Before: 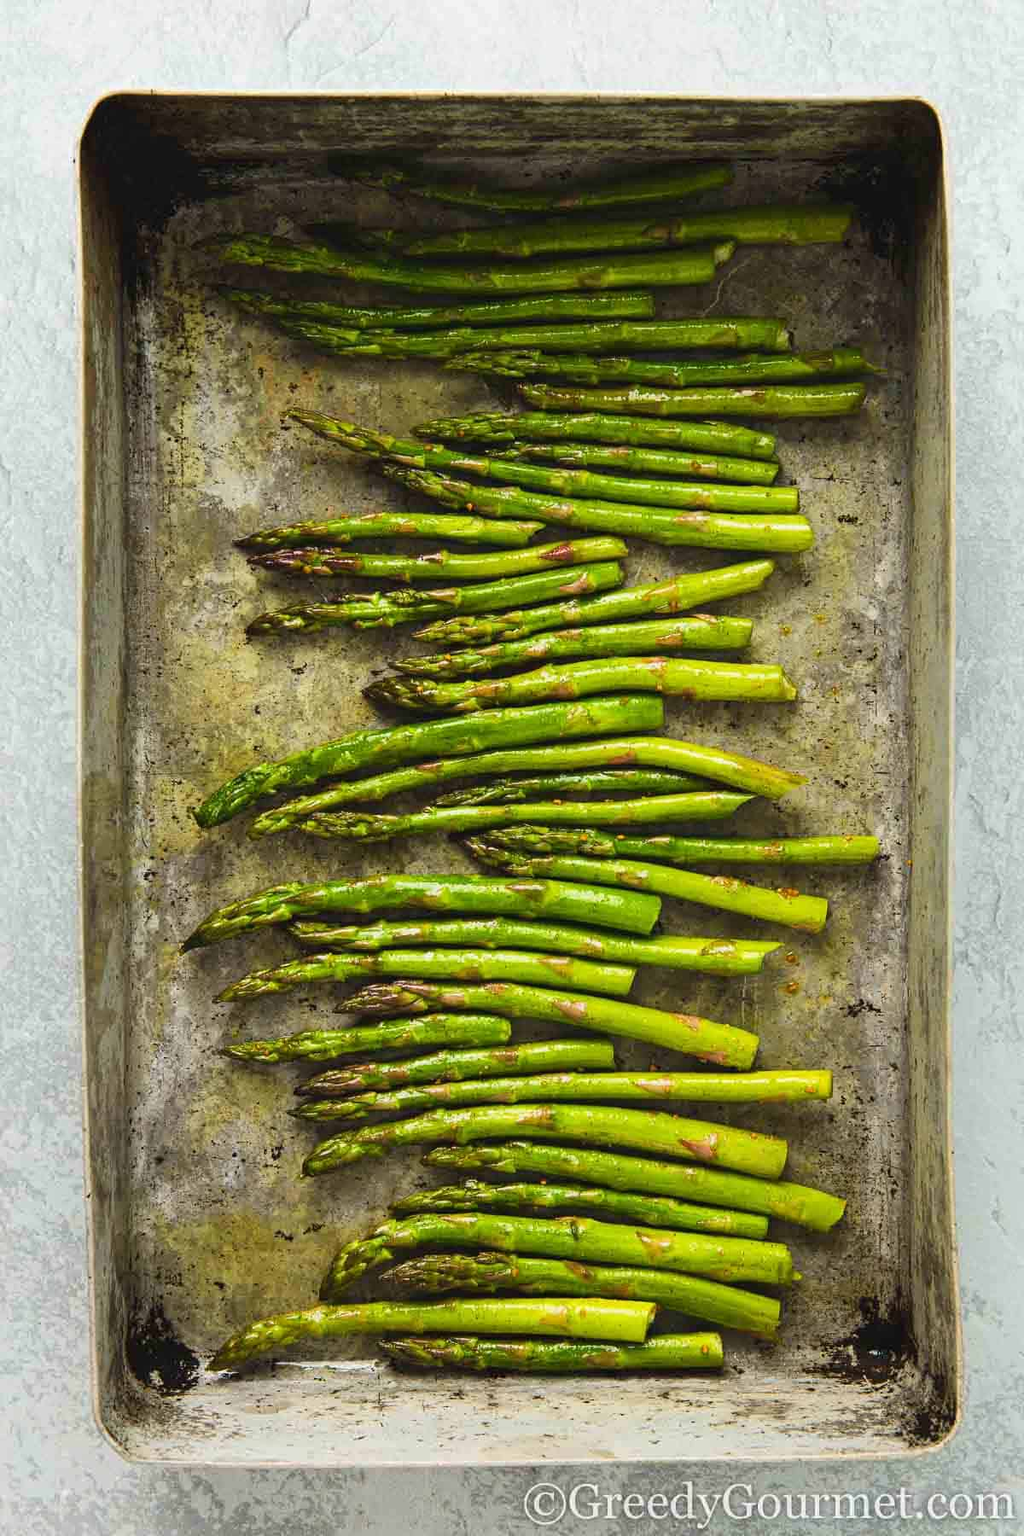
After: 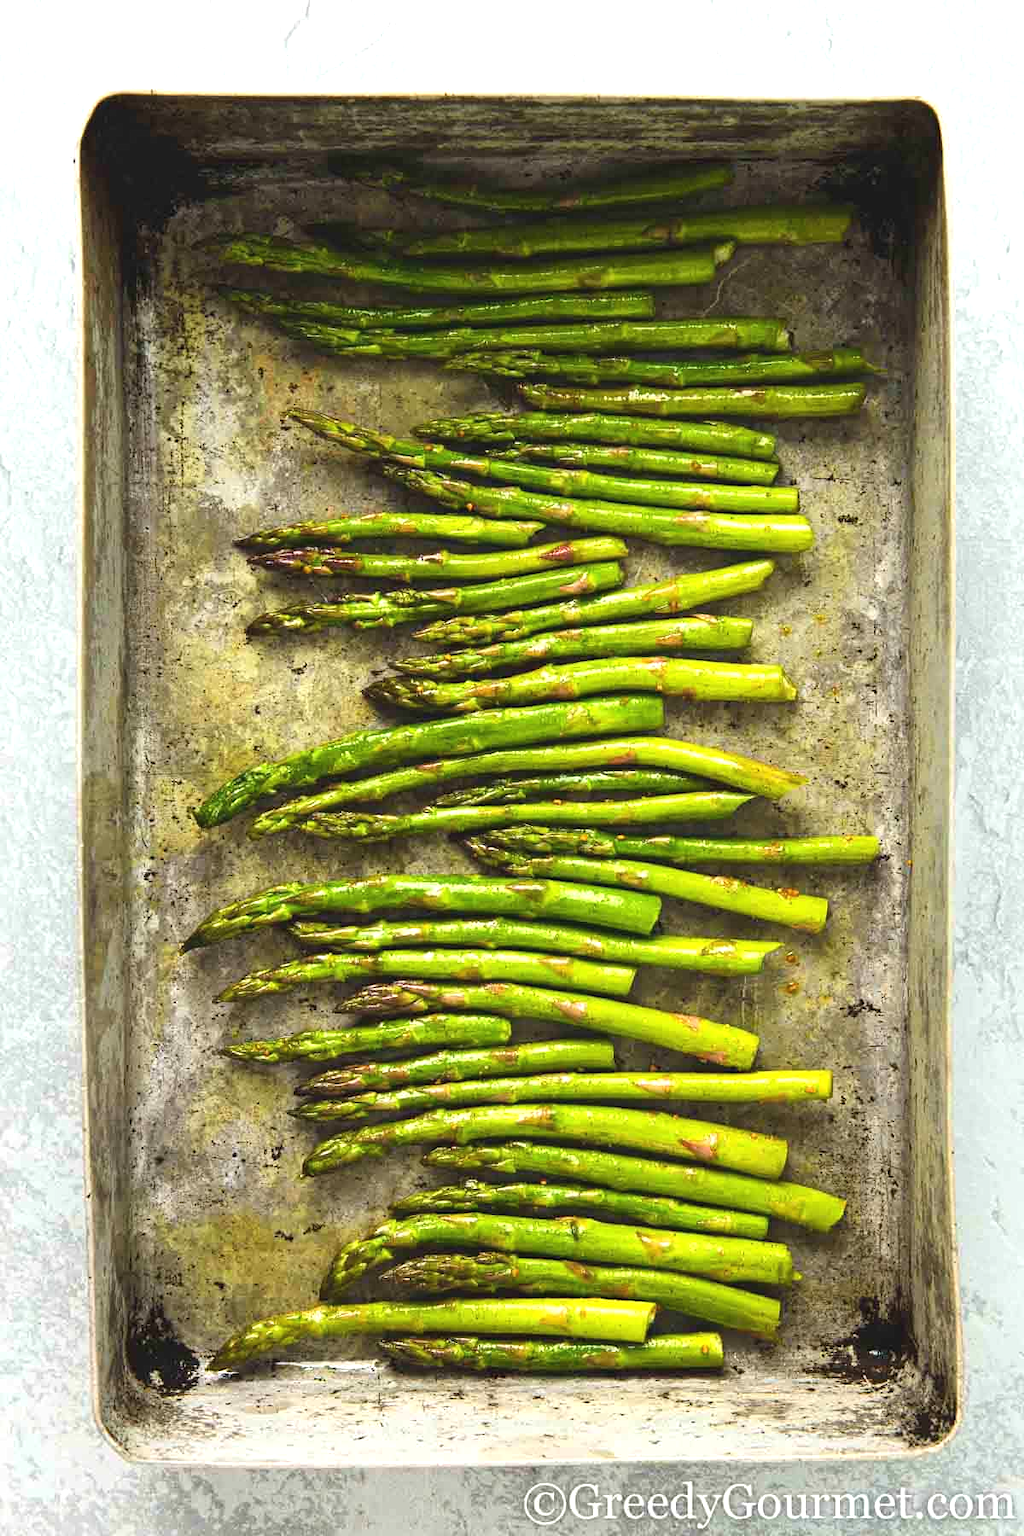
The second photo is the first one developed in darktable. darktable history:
exposure: black level correction -0.002, exposure 0.535 EV, compensate highlight preservation false
